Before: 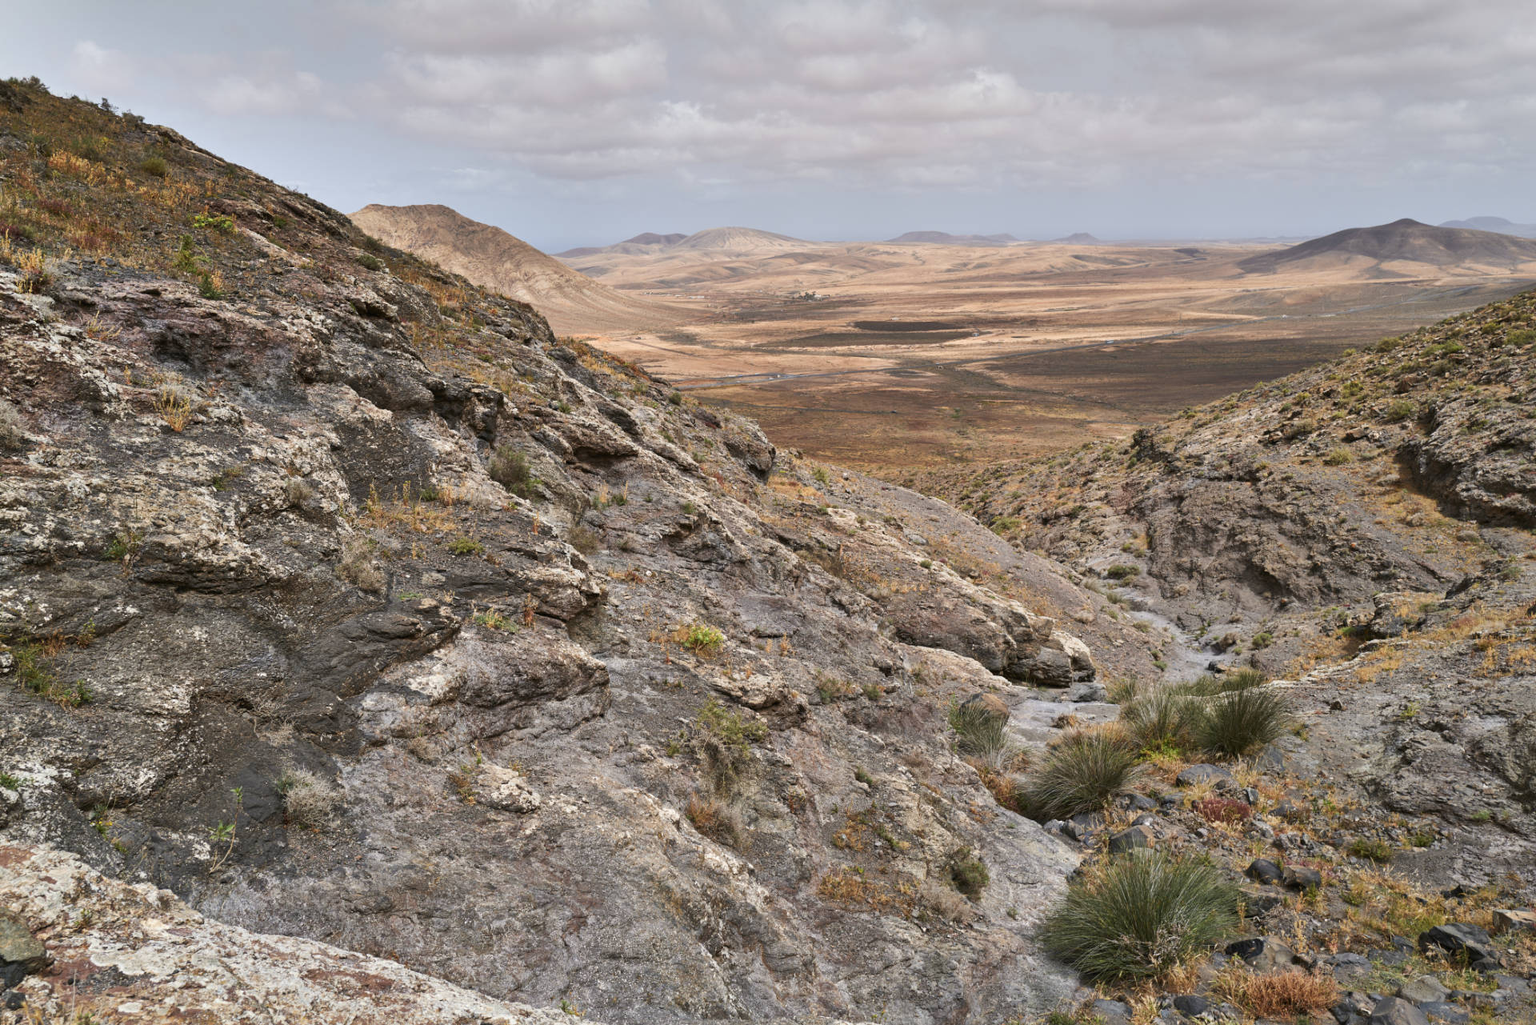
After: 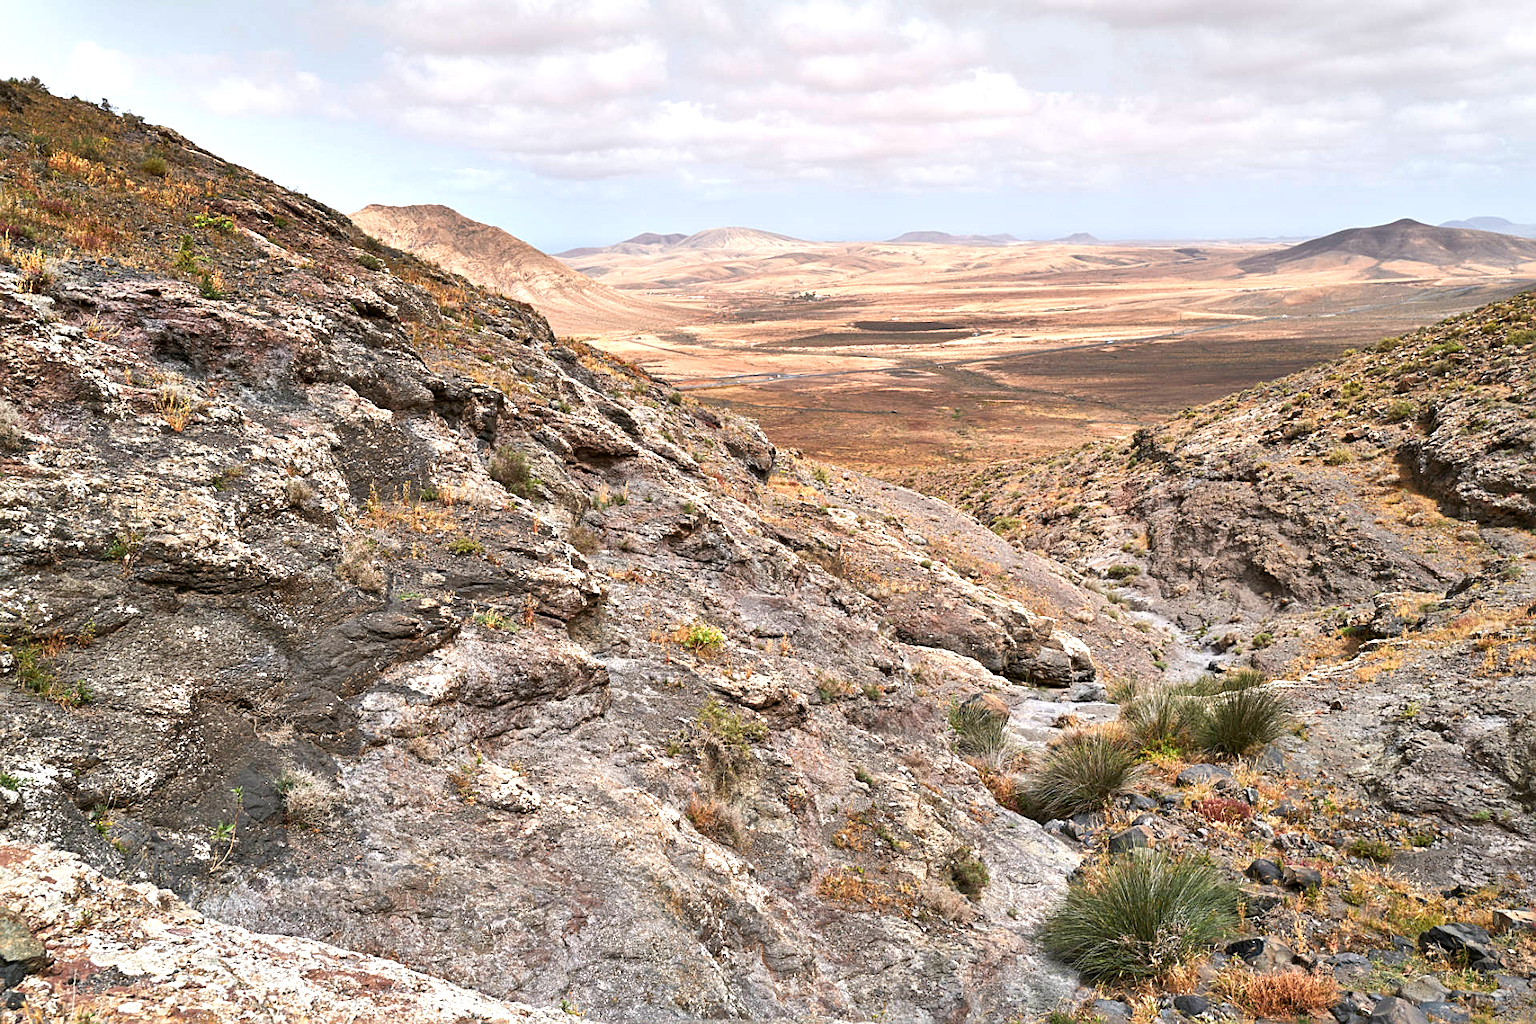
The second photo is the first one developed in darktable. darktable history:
shadows and highlights: radius 329.64, shadows 54.11, highlights -99.86, compress 94.4%, soften with gaussian
tone equalizer: -8 EV -0.742 EV, -7 EV -0.696 EV, -6 EV -0.61 EV, -5 EV -0.393 EV, -3 EV 0.369 EV, -2 EV 0.6 EV, -1 EV 0.698 EV, +0 EV 0.76 EV, smoothing diameter 24.92%, edges refinement/feathering 14.97, preserve details guided filter
sharpen: on, module defaults
